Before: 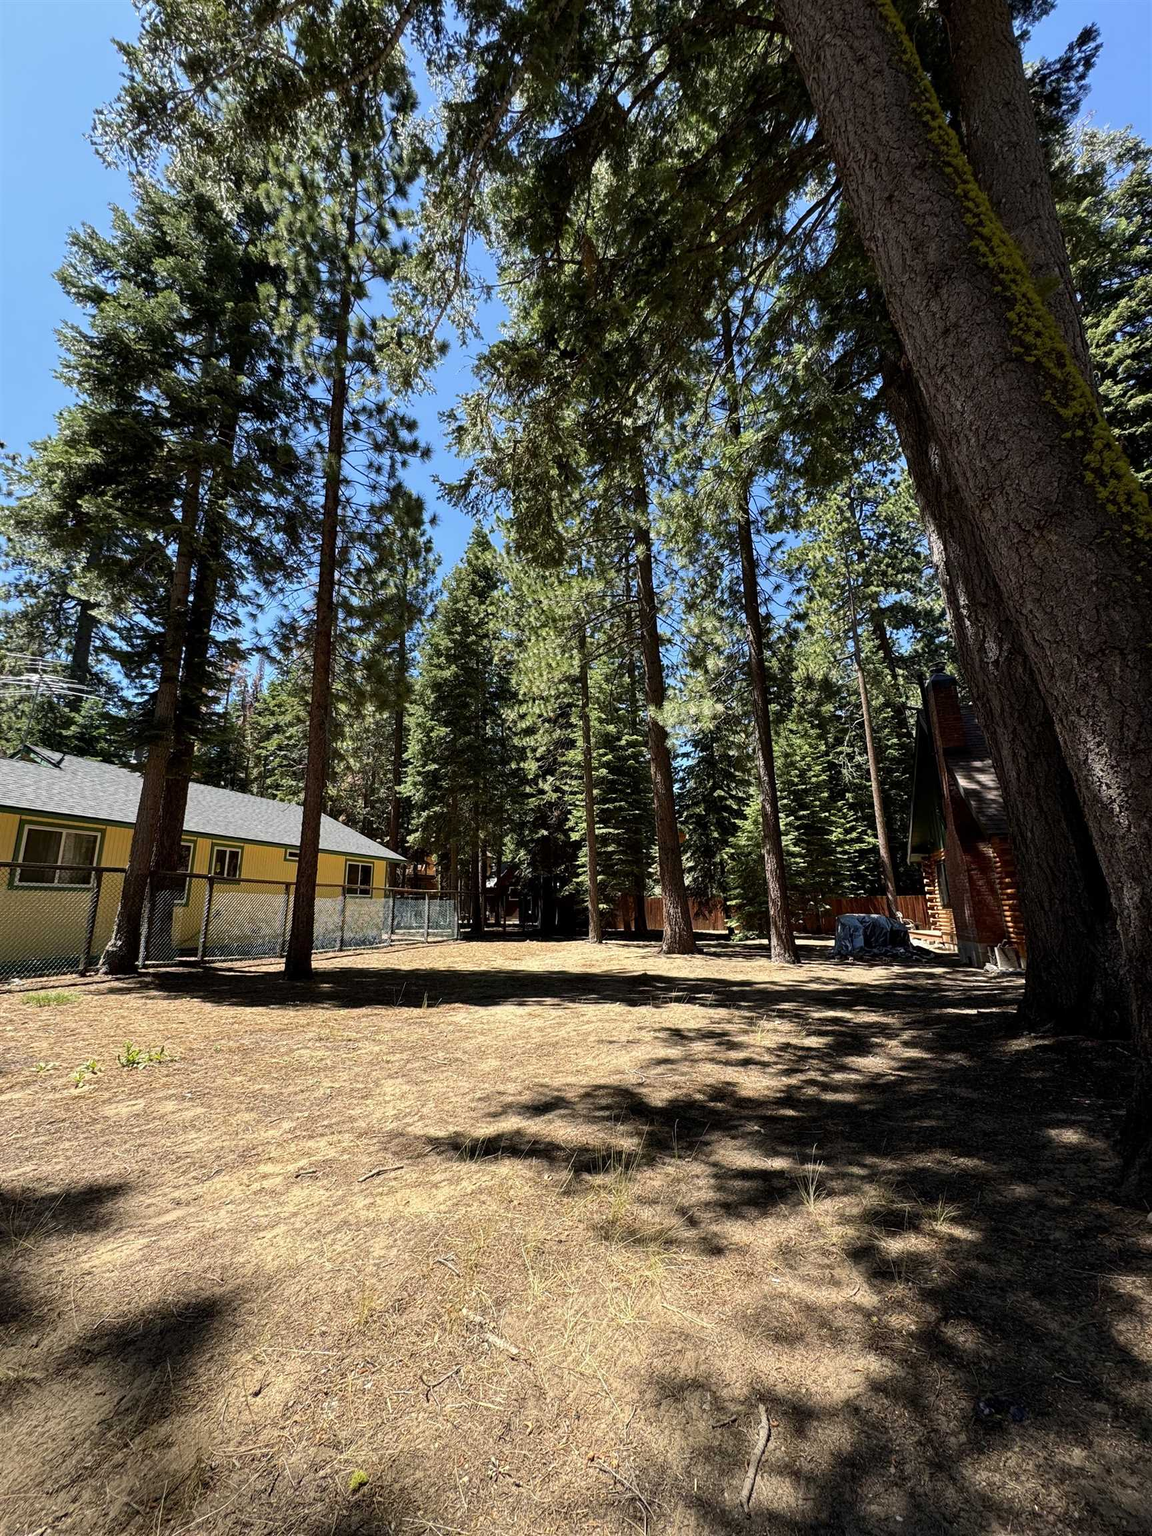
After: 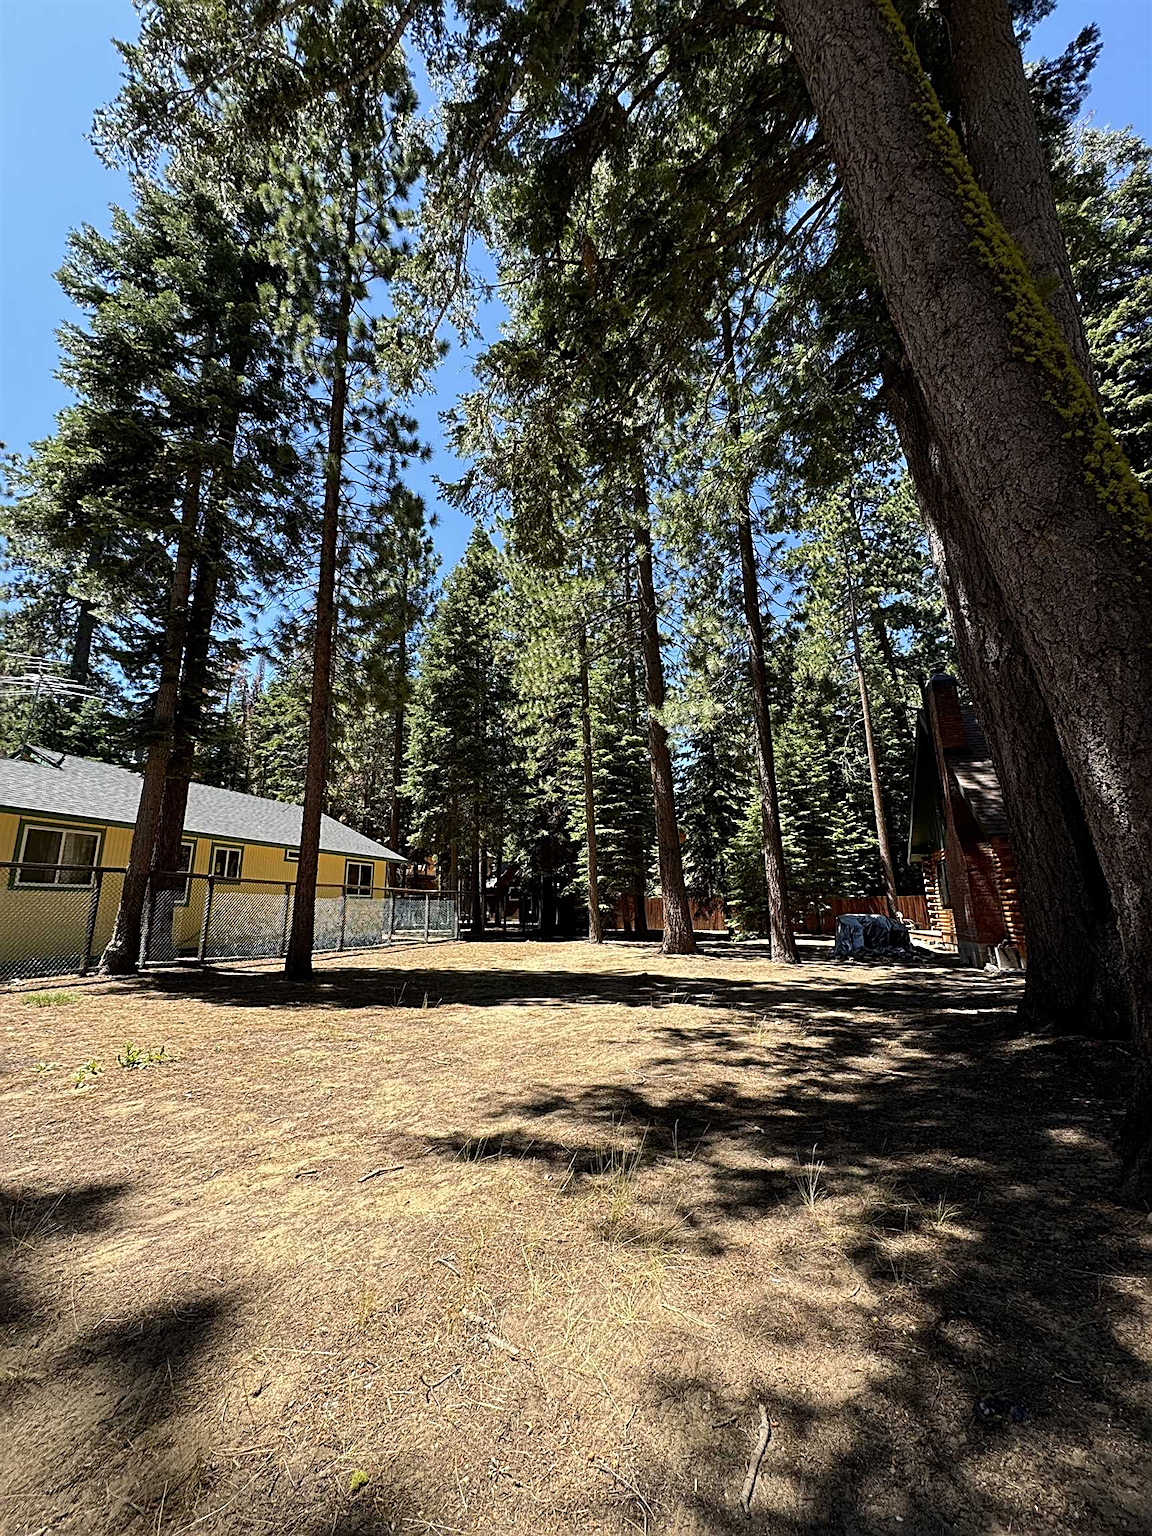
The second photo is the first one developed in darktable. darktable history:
sharpen: radius 3.121
